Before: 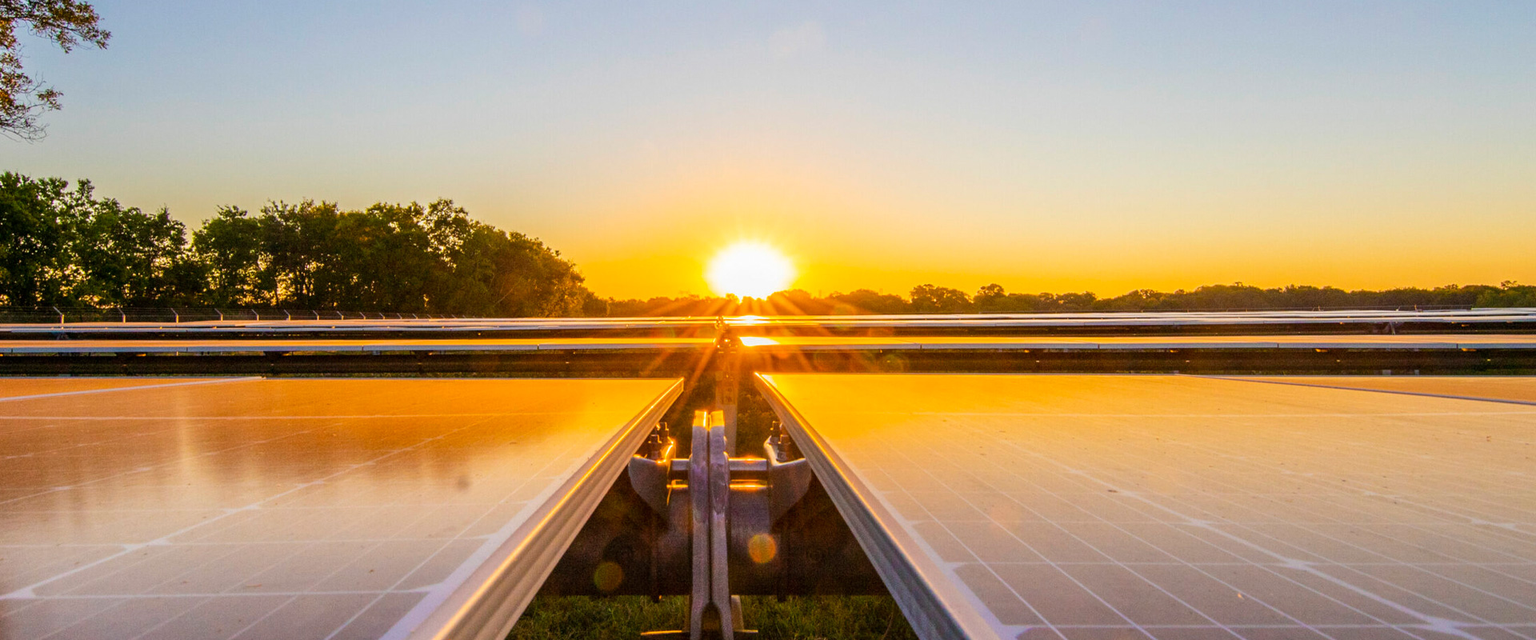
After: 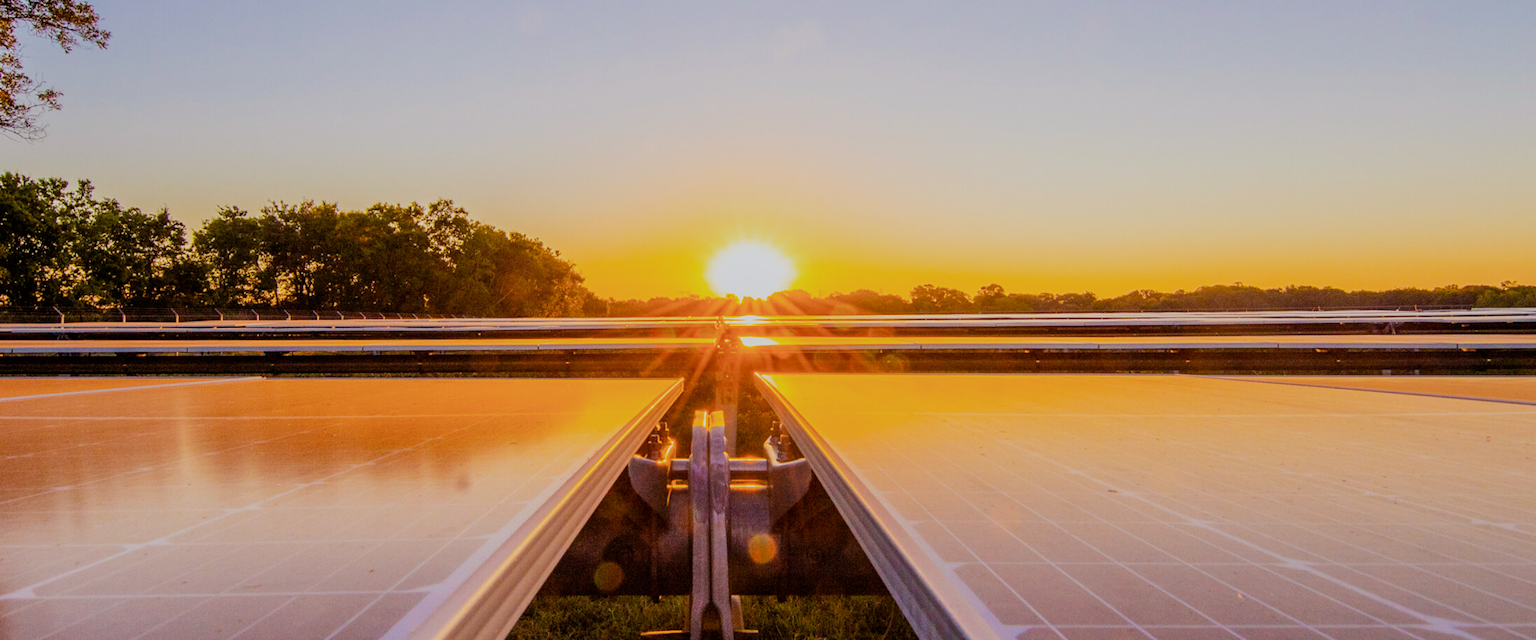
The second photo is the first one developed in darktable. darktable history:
filmic rgb: black relative exposure -7.65 EV, white relative exposure 4.56 EV, hardness 3.61
rgb levels: mode RGB, independent channels, levels [[0, 0.474, 1], [0, 0.5, 1], [0, 0.5, 1]]
white balance: red 0.982, blue 1.018
